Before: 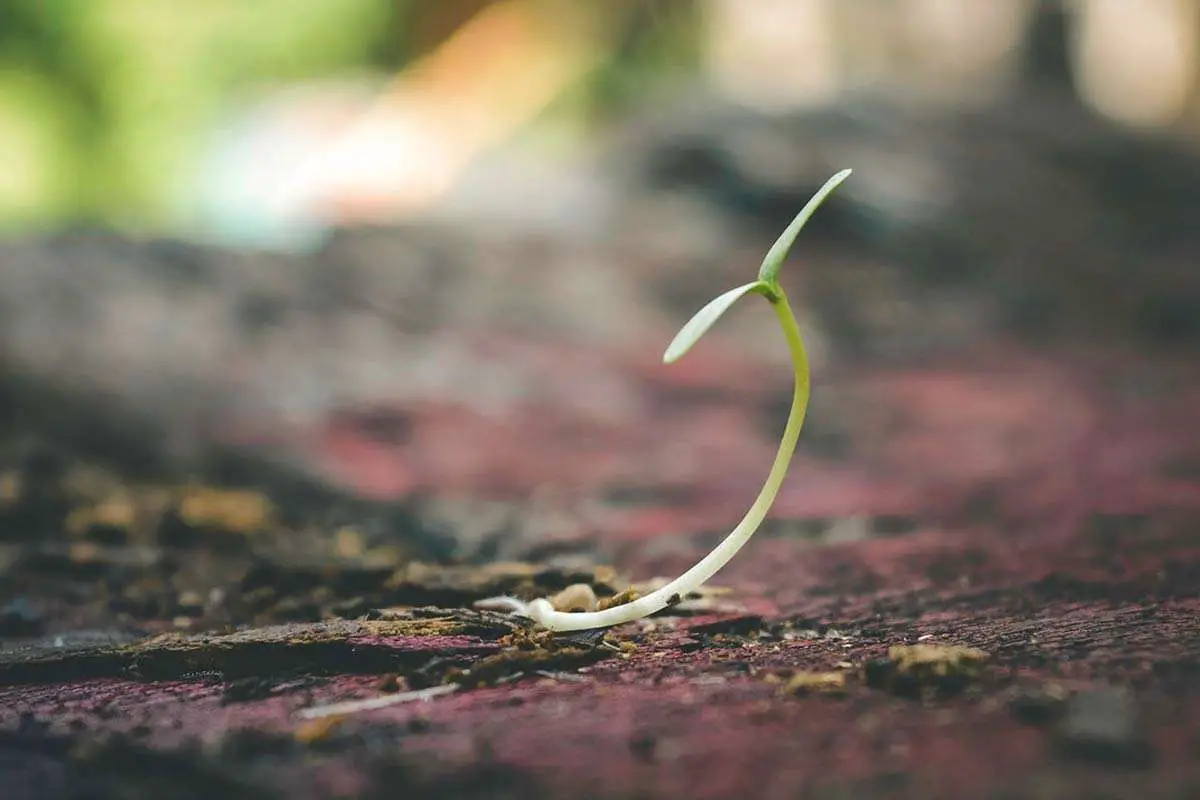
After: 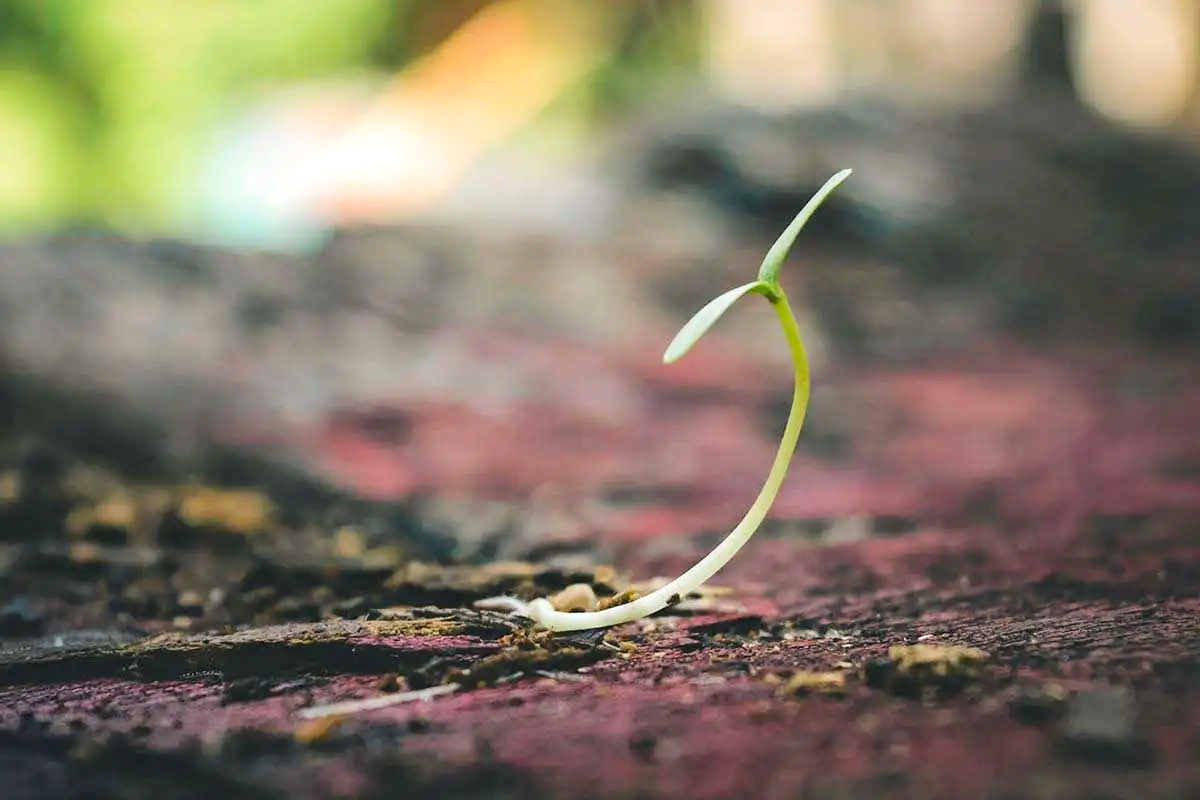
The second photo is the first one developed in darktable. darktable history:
haze removal: compatibility mode true, adaptive false
tone curve: curves: ch0 [(0, 0) (0.004, 0.001) (0.133, 0.112) (0.325, 0.362) (0.832, 0.893) (1, 1)], color space Lab, linked channels, preserve colors none
